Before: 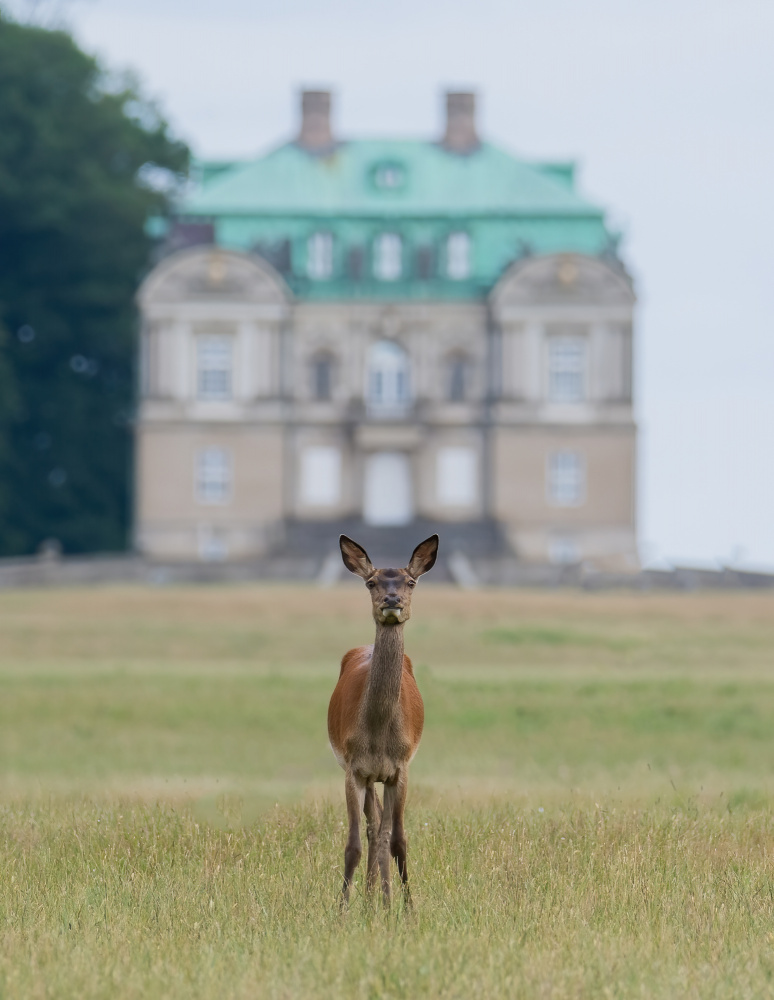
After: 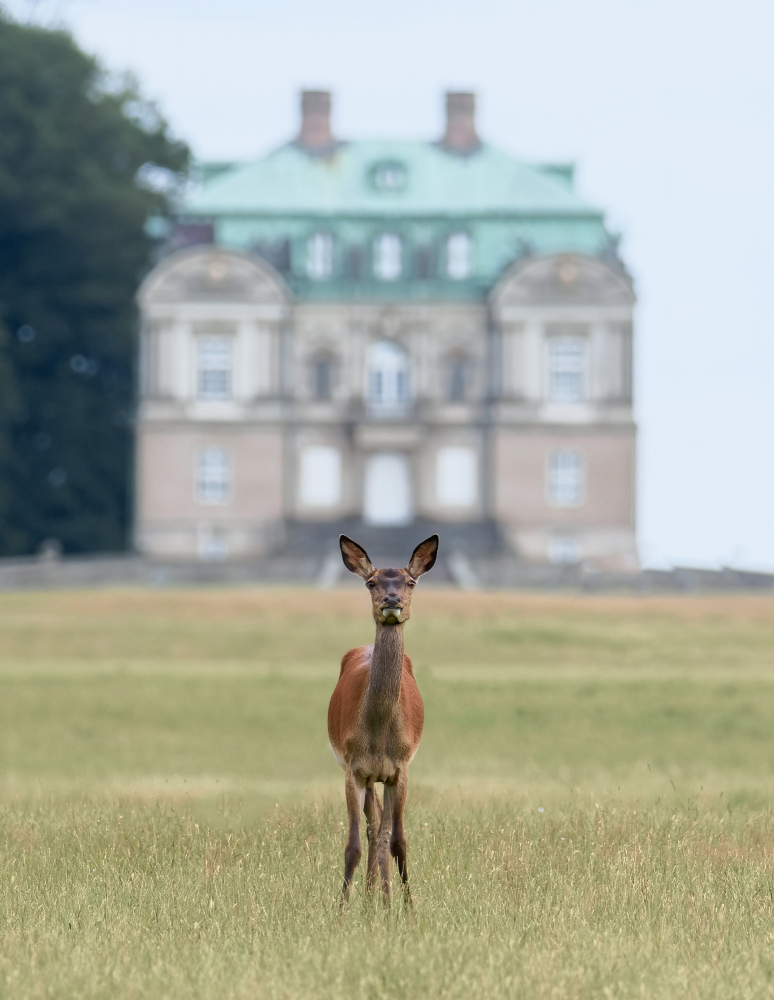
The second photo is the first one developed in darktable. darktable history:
tone curve: curves: ch0 [(0, 0) (0.105, 0.068) (0.181, 0.185) (0.28, 0.291) (0.384, 0.404) (0.485, 0.531) (0.638, 0.681) (0.795, 0.879) (1, 0.977)]; ch1 [(0, 0) (0.161, 0.092) (0.35, 0.33) (0.379, 0.401) (0.456, 0.469) (0.504, 0.5) (0.512, 0.514) (0.58, 0.597) (0.635, 0.646) (1, 1)]; ch2 [(0, 0) (0.371, 0.362) (0.437, 0.437) (0.5, 0.5) (0.53, 0.523) (0.56, 0.58) (0.622, 0.606) (1, 1)], color space Lab, independent channels, preserve colors none
